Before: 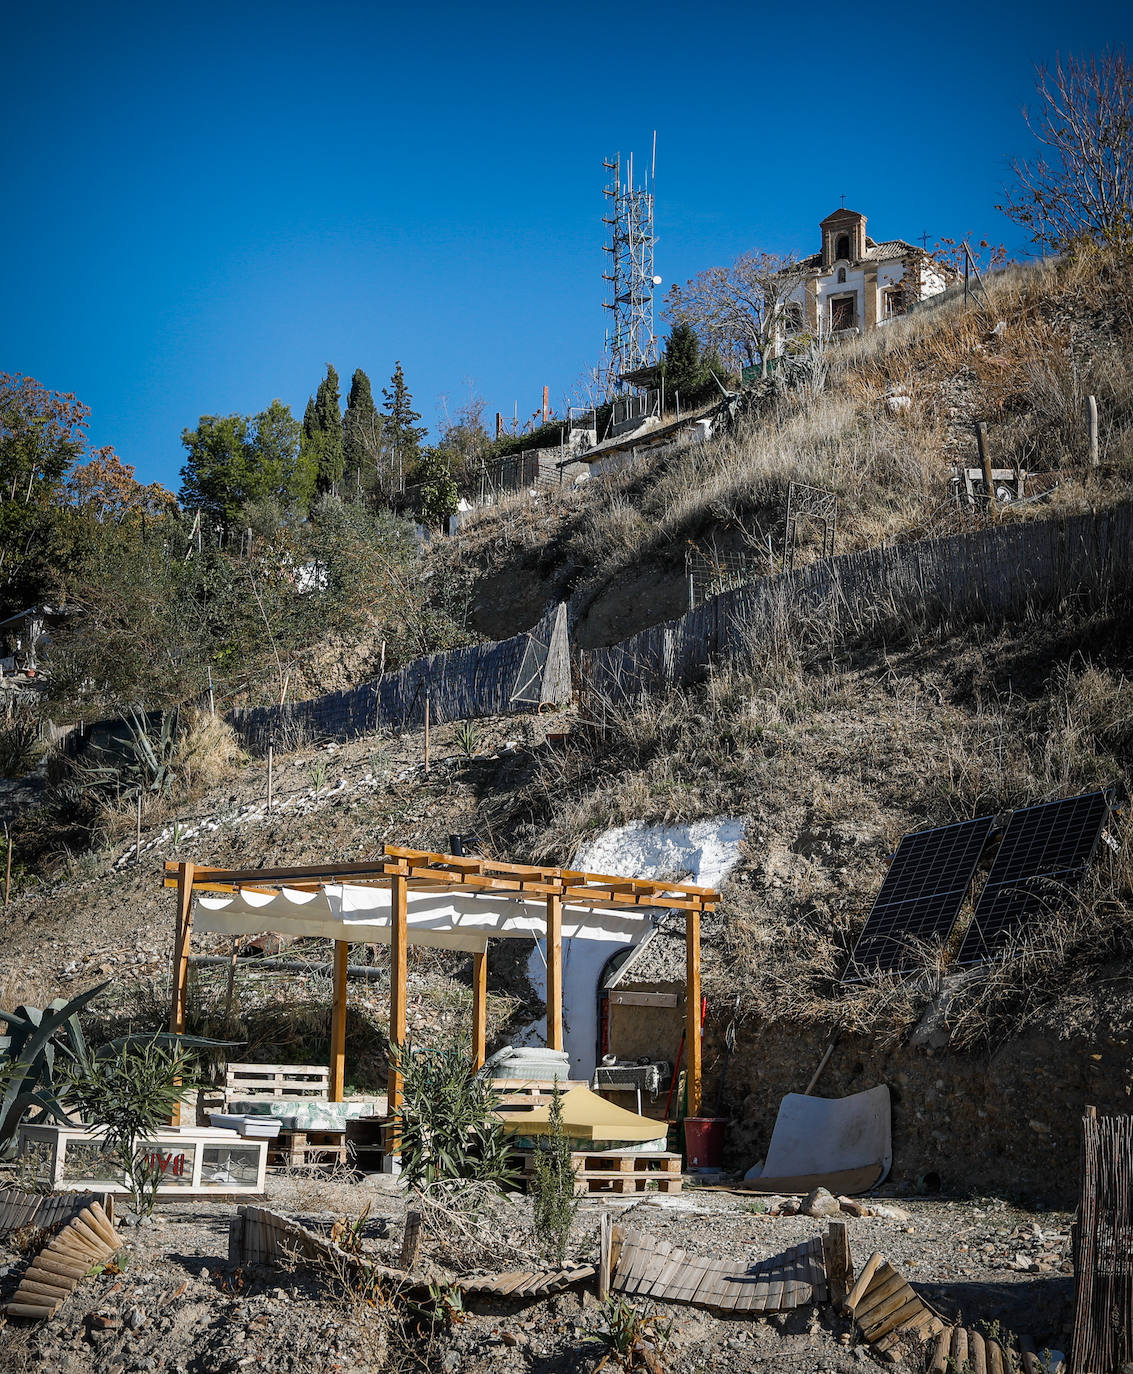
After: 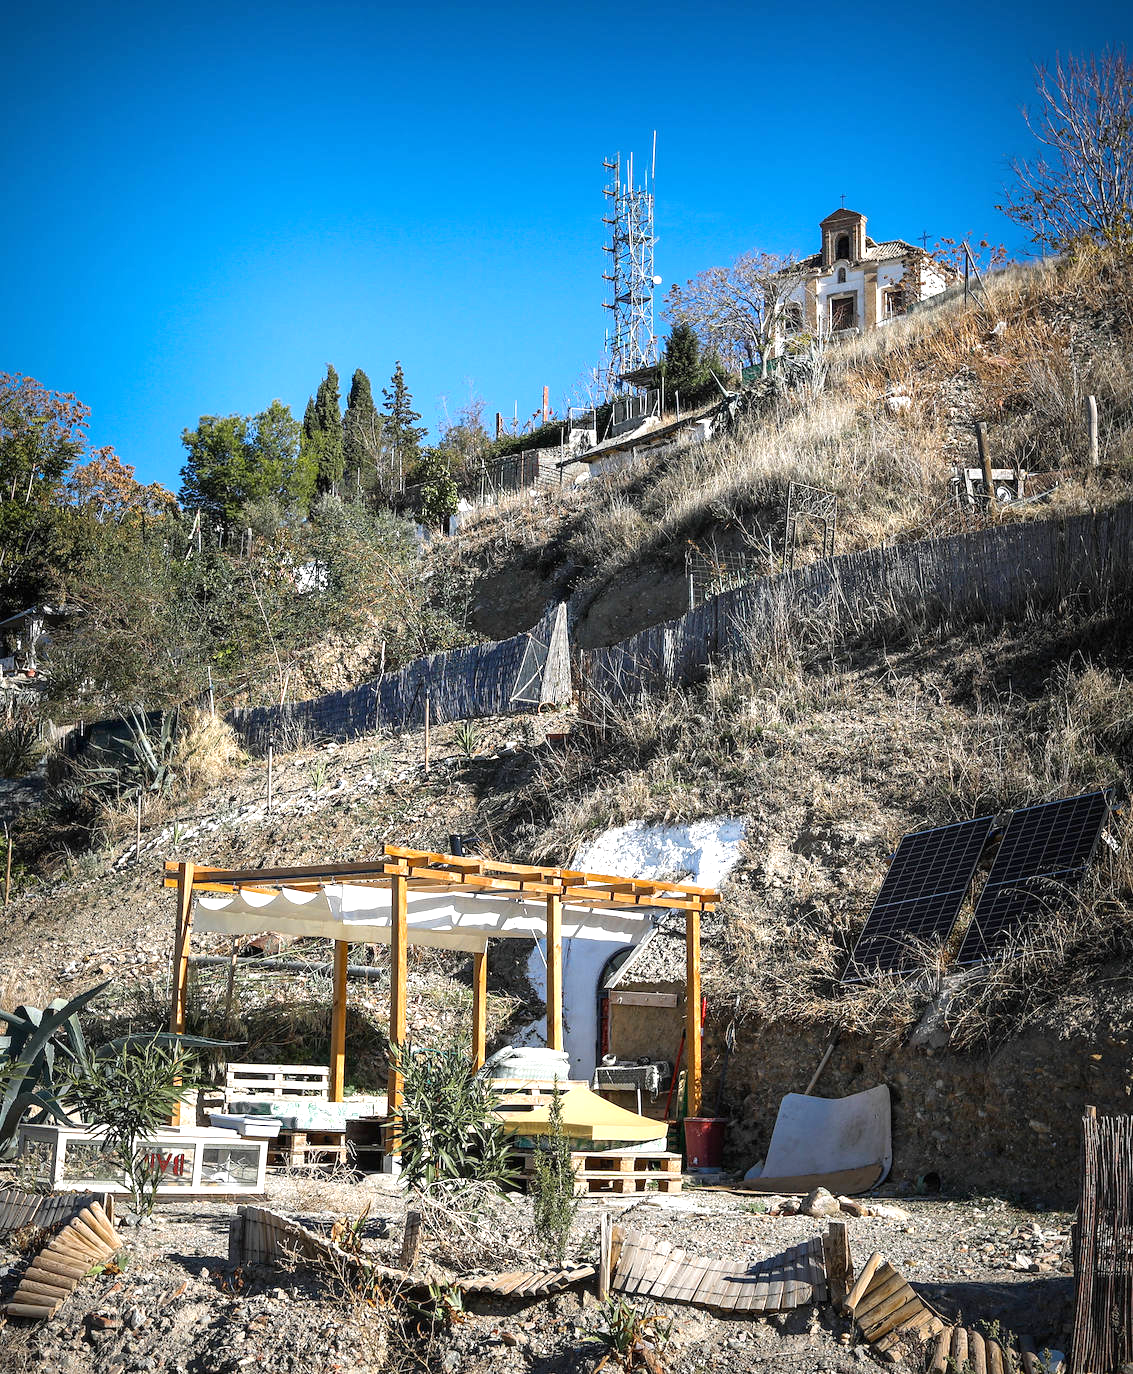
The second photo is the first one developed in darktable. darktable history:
exposure: black level correction 0, exposure 0.898 EV, compensate highlight preservation false
